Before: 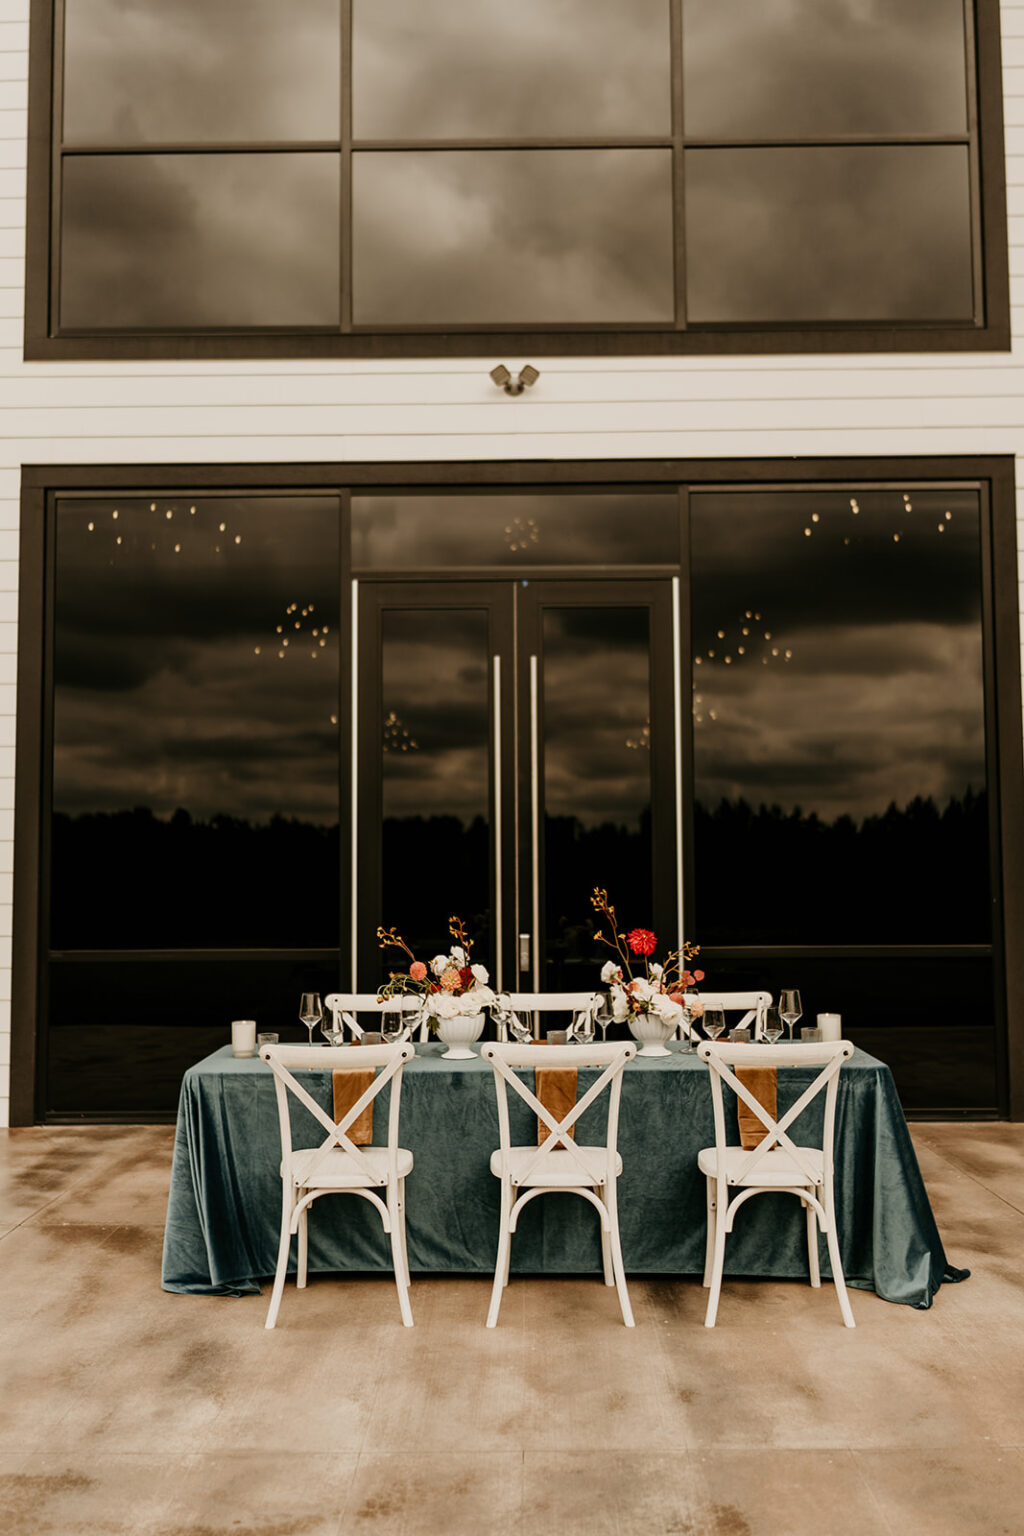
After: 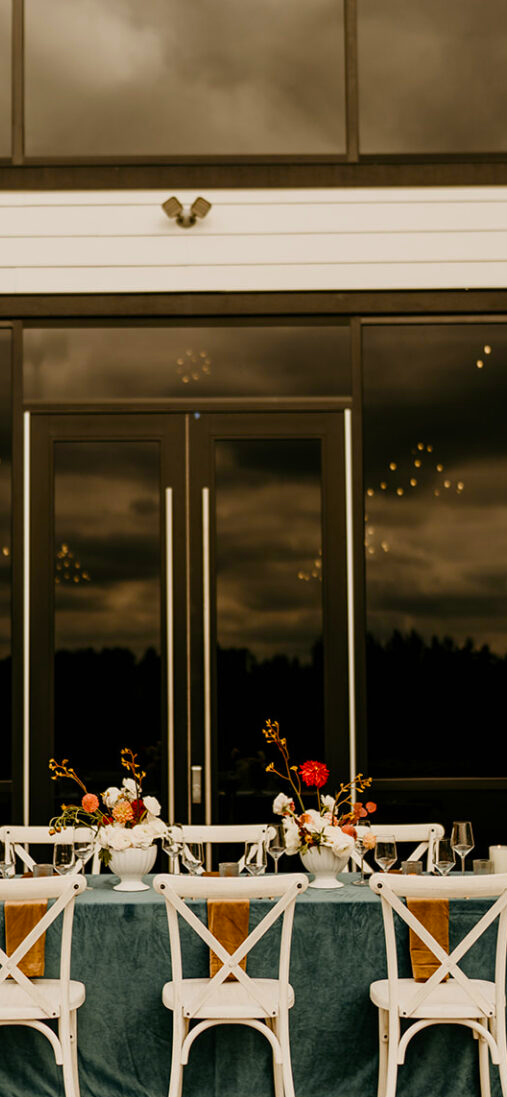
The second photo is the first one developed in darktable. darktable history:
crop: left 32.075%, top 10.976%, right 18.355%, bottom 17.596%
color balance rgb: perceptual saturation grading › global saturation 25%, global vibrance 20%
